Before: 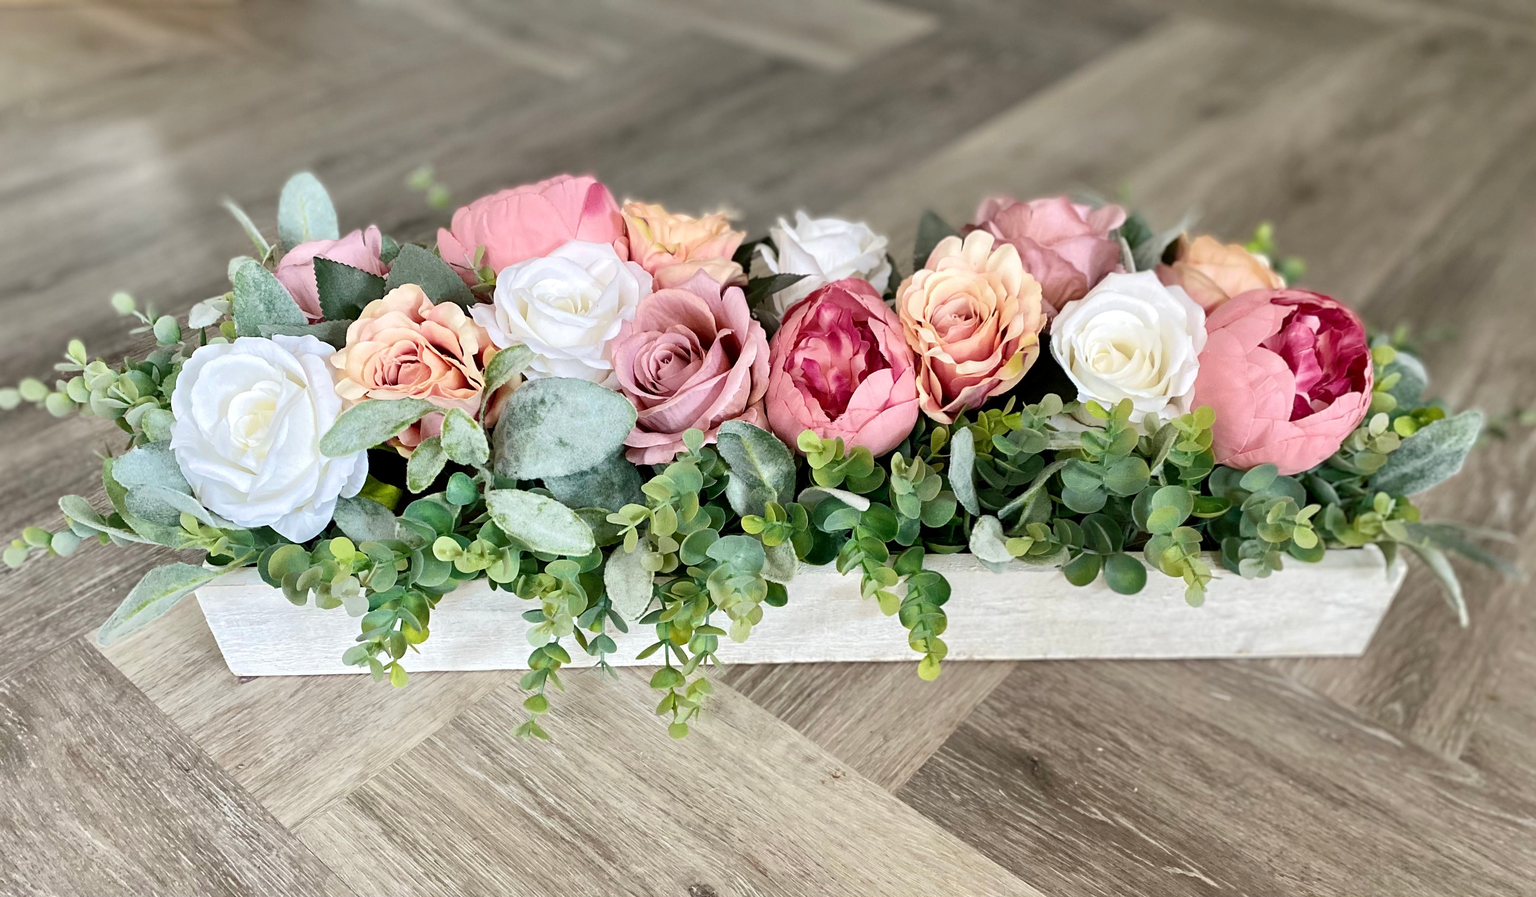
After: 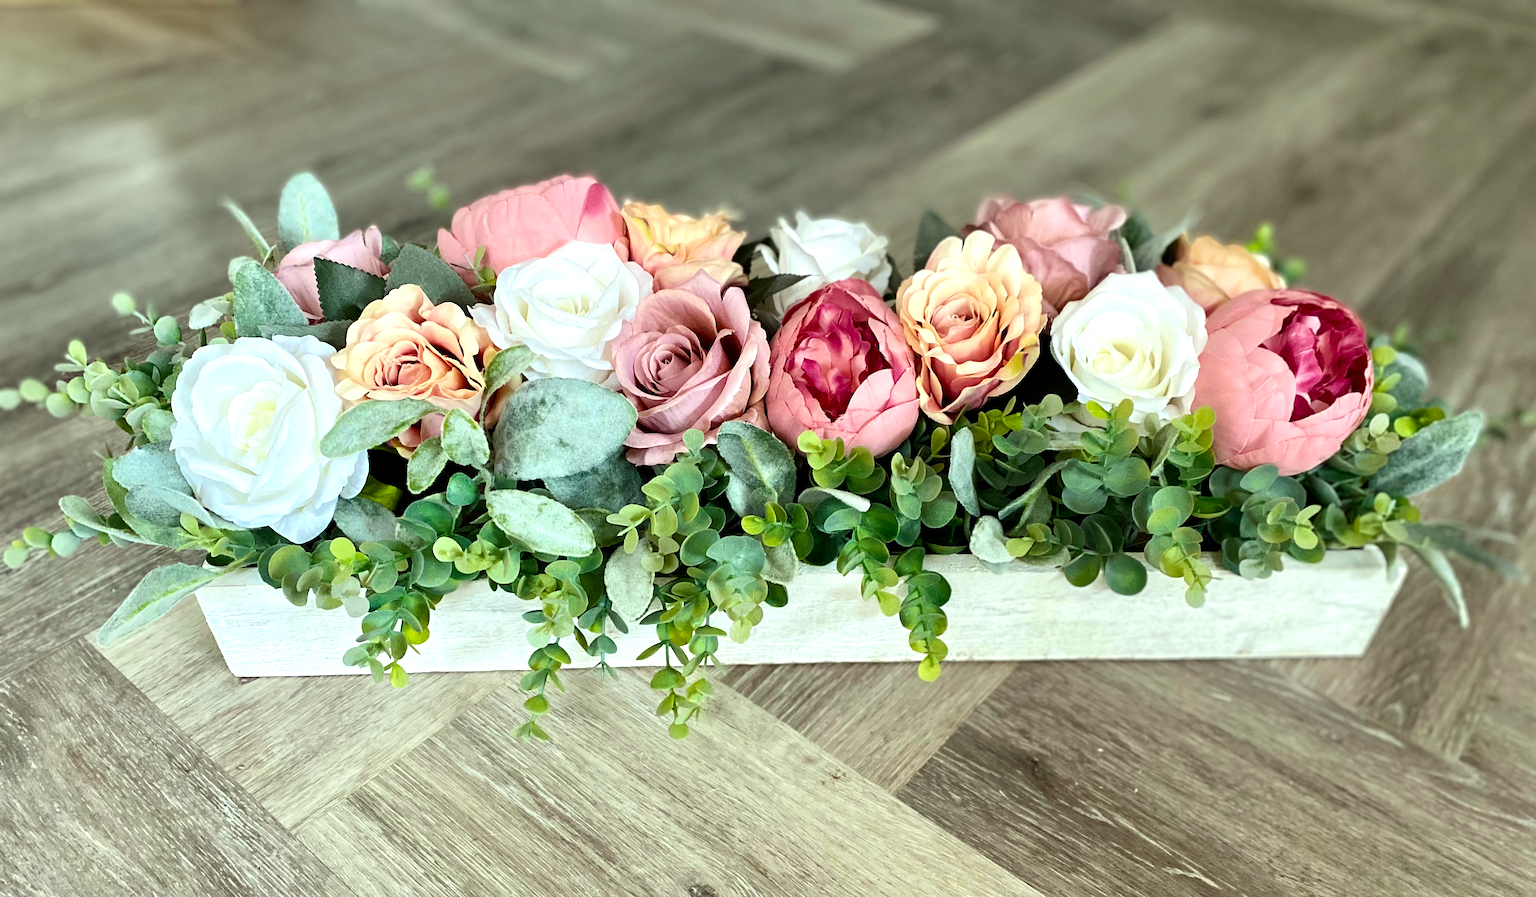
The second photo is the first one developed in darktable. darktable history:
color correction: highlights a* -8.66, highlights b* 3.29
color balance rgb: perceptual saturation grading › global saturation 17.85%, contrast 14.814%
